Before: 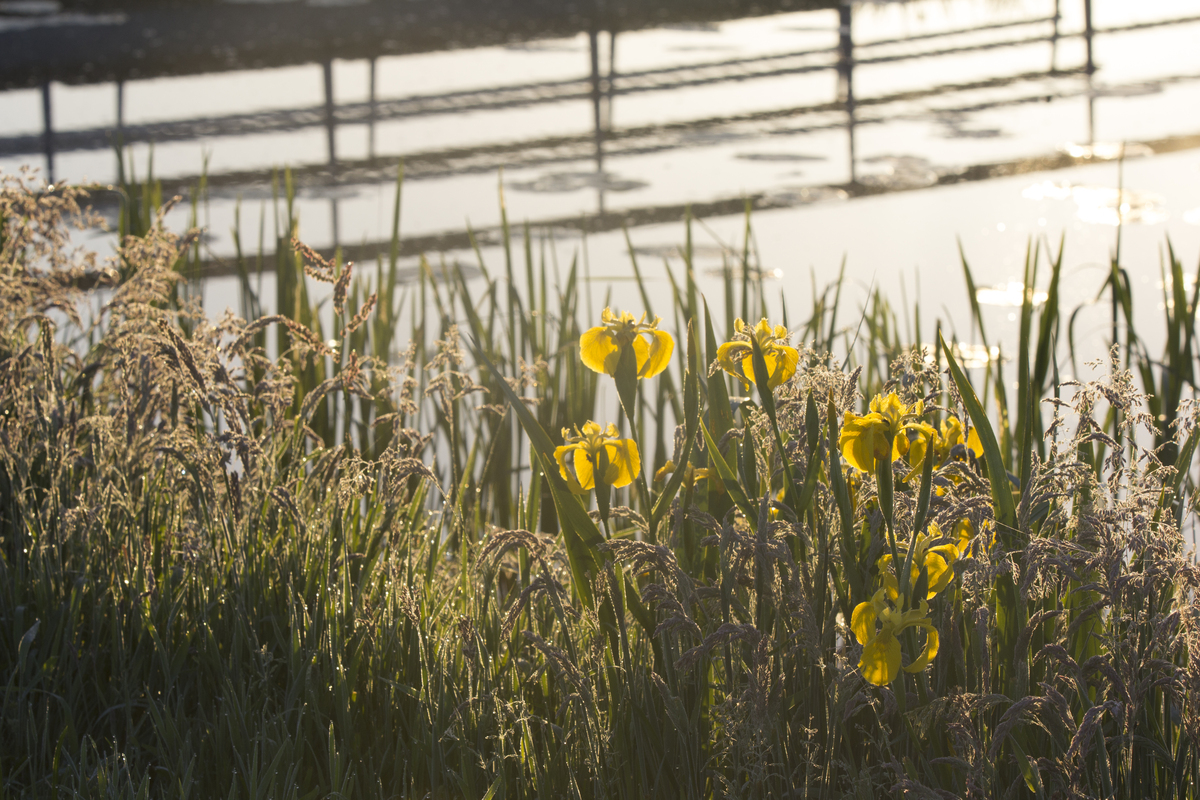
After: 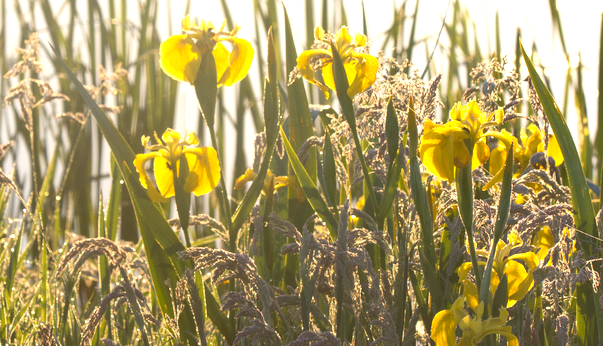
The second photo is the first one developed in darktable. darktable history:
crop: left 35.03%, top 36.625%, right 14.663%, bottom 20.057%
exposure: exposure 0.785 EV, compensate highlight preservation false
